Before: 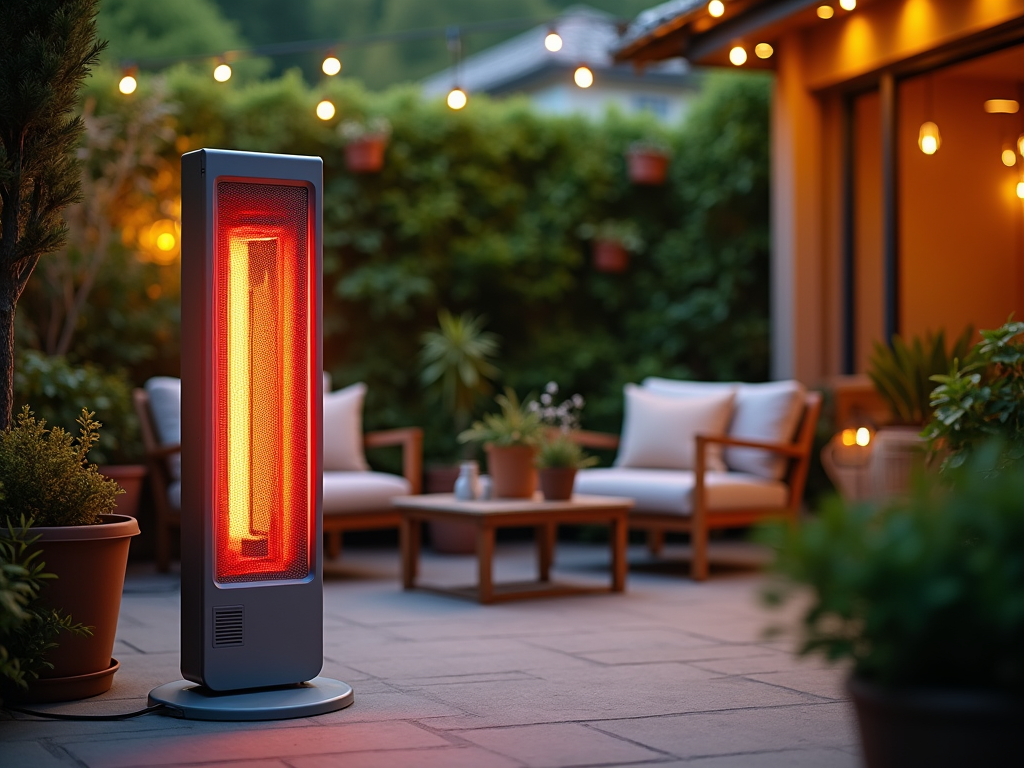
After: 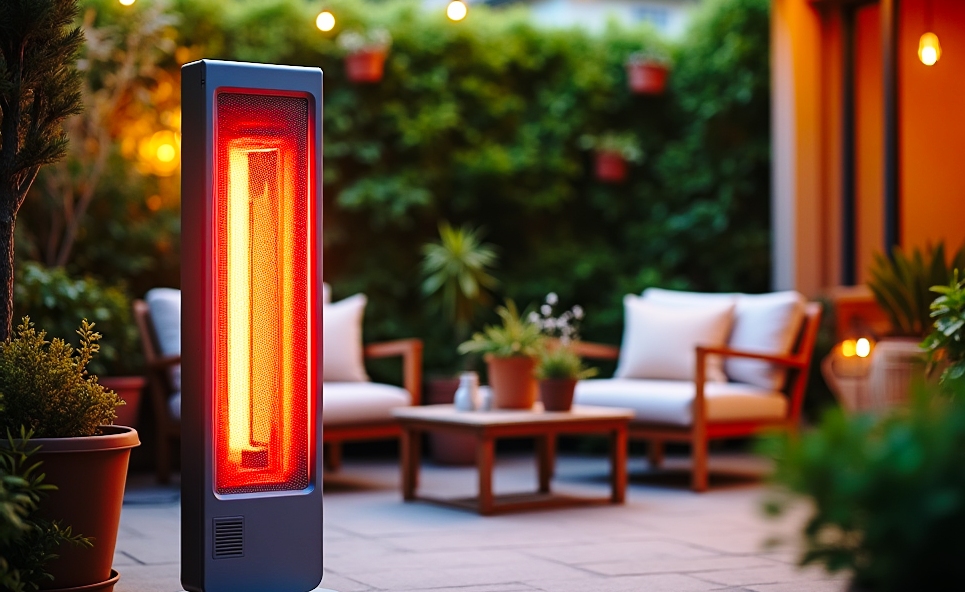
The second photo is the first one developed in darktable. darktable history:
crop and rotate: angle 0.03°, top 11.643%, right 5.651%, bottom 11.189%
white balance: red 0.982, blue 1.018
base curve: curves: ch0 [(0, 0) (0.028, 0.03) (0.121, 0.232) (0.46, 0.748) (0.859, 0.968) (1, 1)], preserve colors none
